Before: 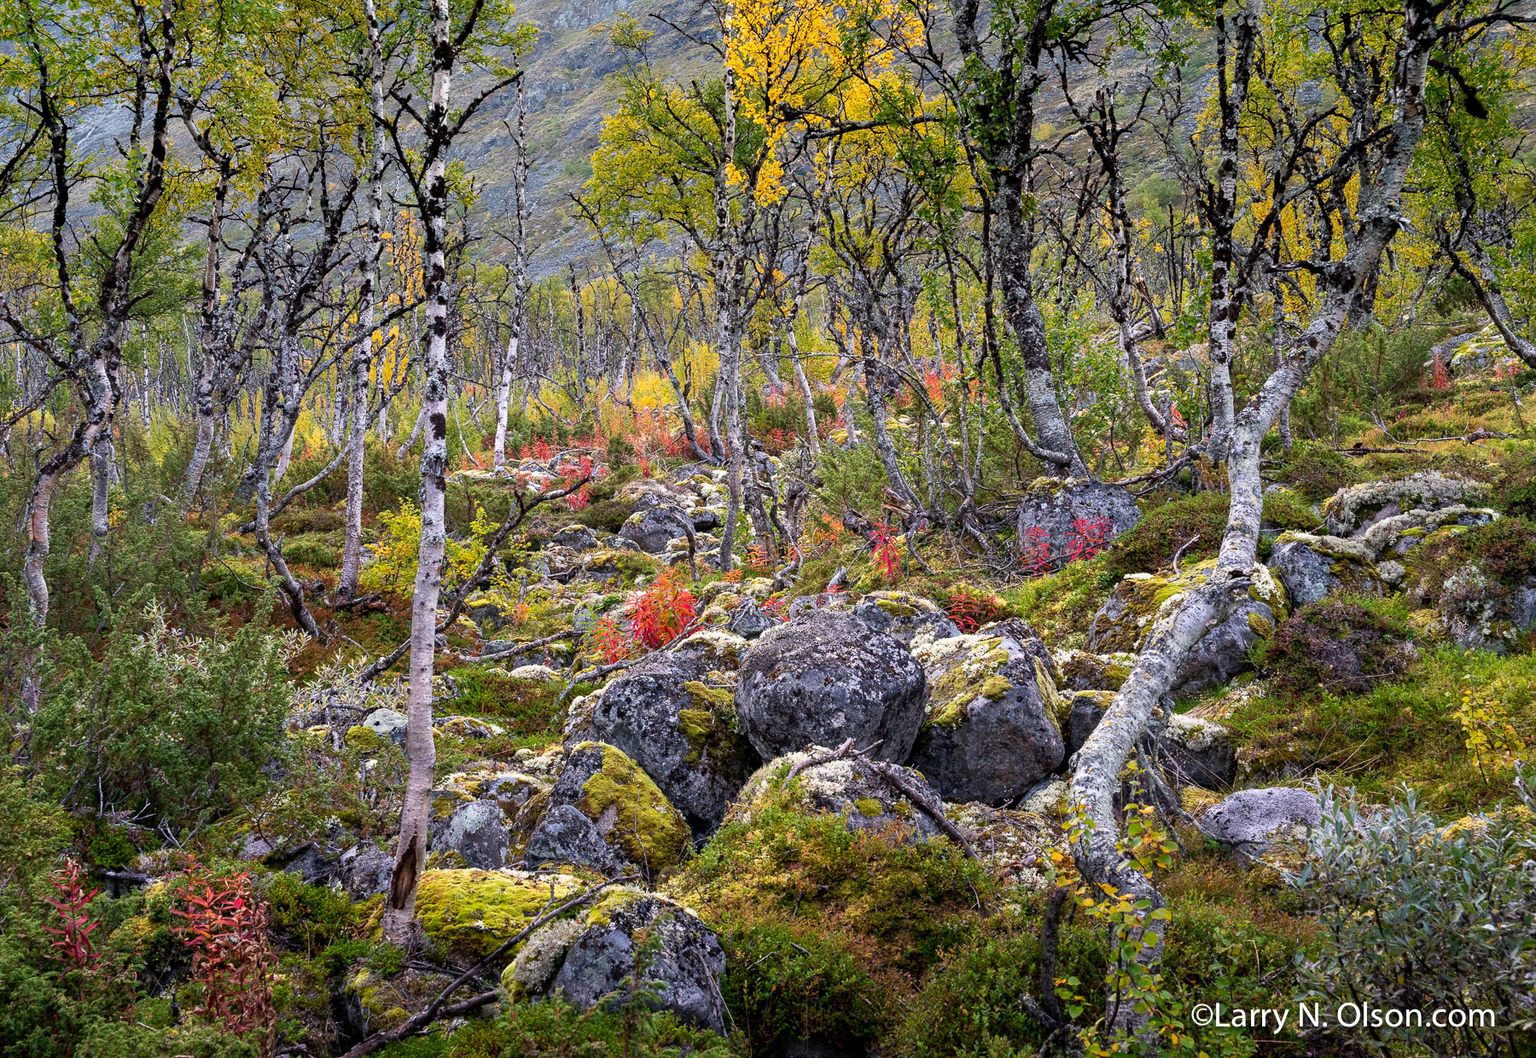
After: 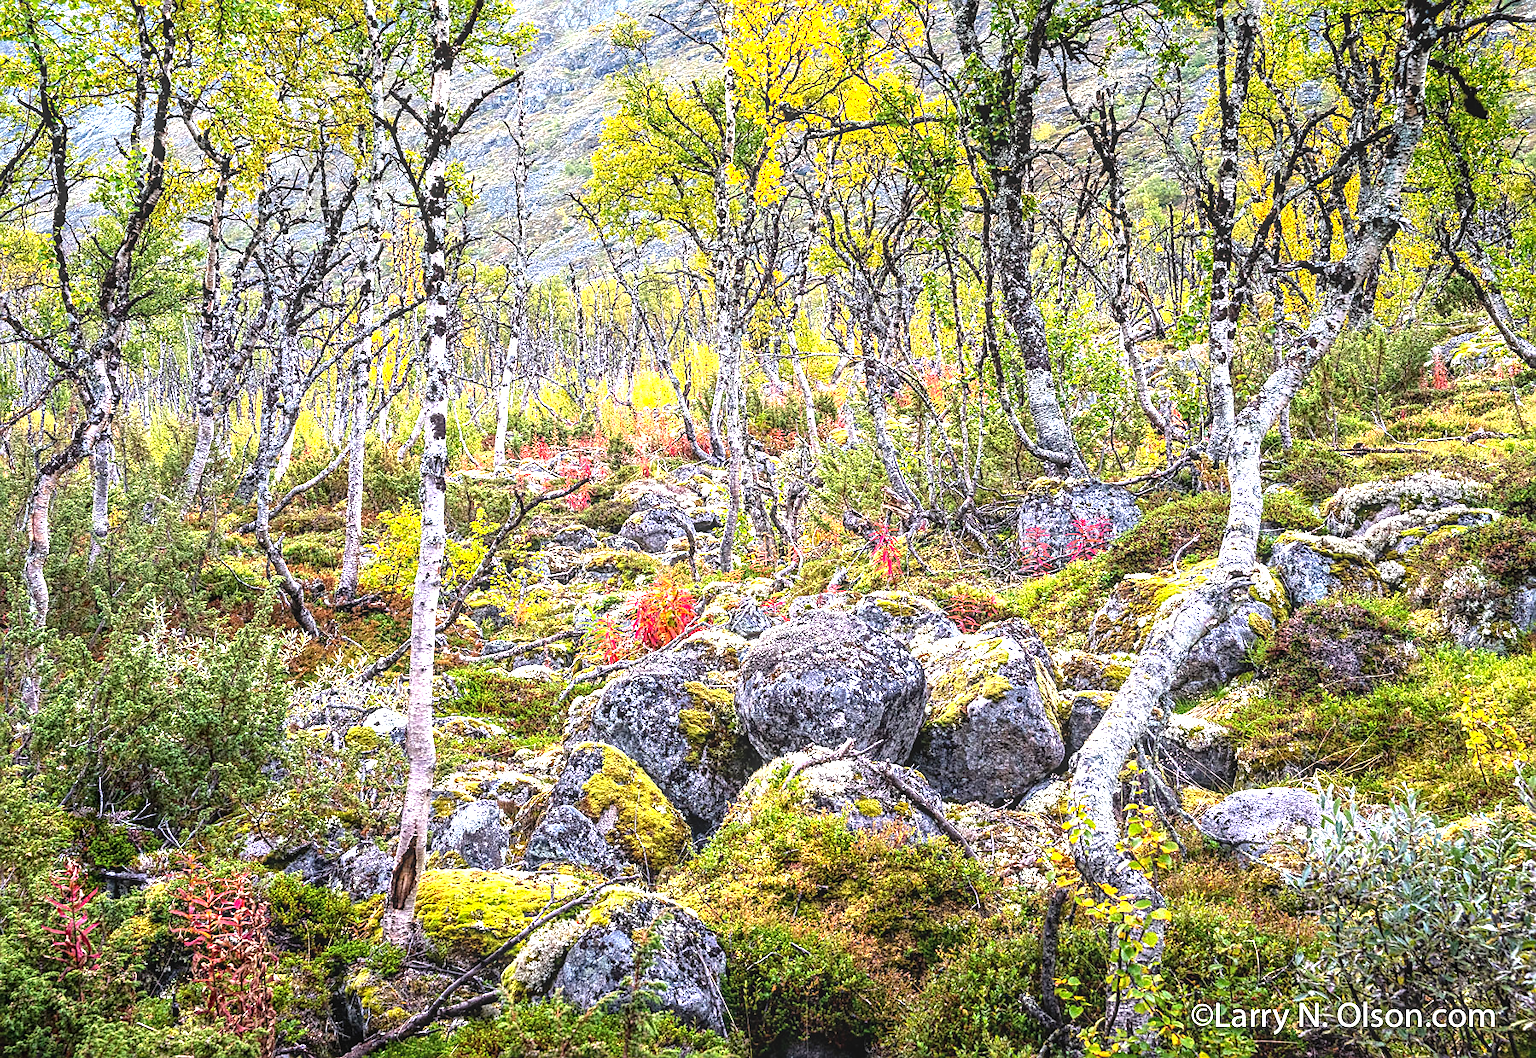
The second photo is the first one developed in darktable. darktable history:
local contrast: highlights 0%, shadows 0%, detail 133%
sharpen: on, module defaults
exposure: black level correction 0, exposure 1.2 EV, compensate exposure bias true, compensate highlight preservation false
tone equalizer: -8 EV -0.417 EV, -7 EV -0.389 EV, -6 EV -0.333 EV, -5 EV -0.222 EV, -3 EV 0.222 EV, -2 EV 0.333 EV, -1 EV 0.389 EV, +0 EV 0.417 EV, edges refinement/feathering 500, mask exposure compensation -1.57 EV, preserve details no
